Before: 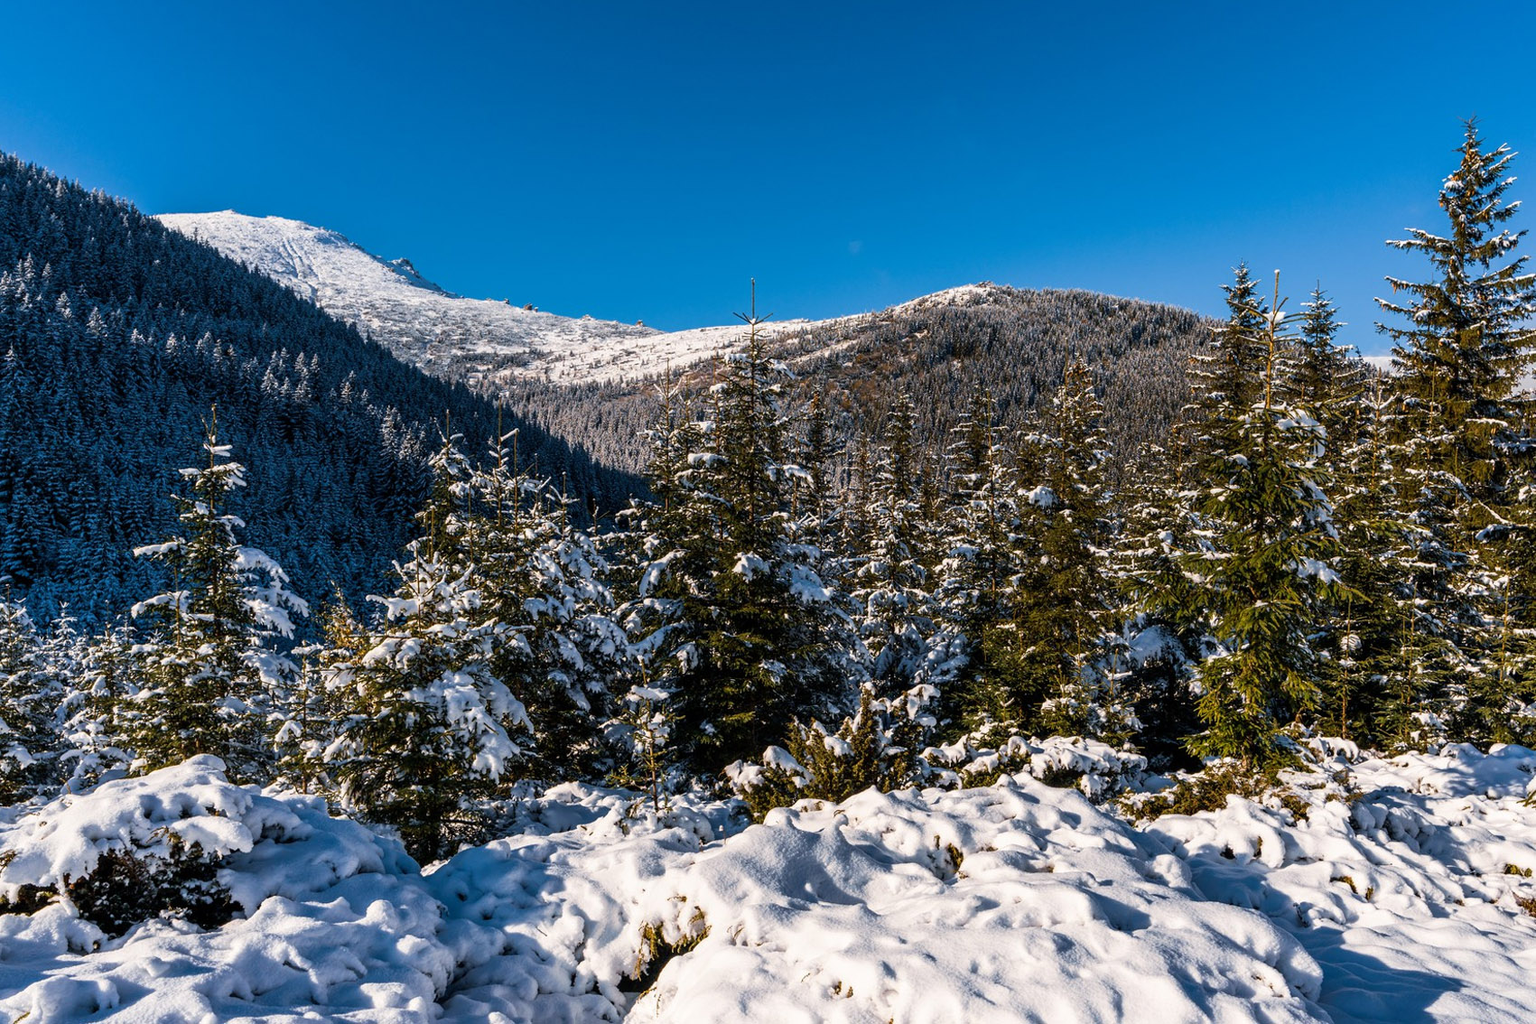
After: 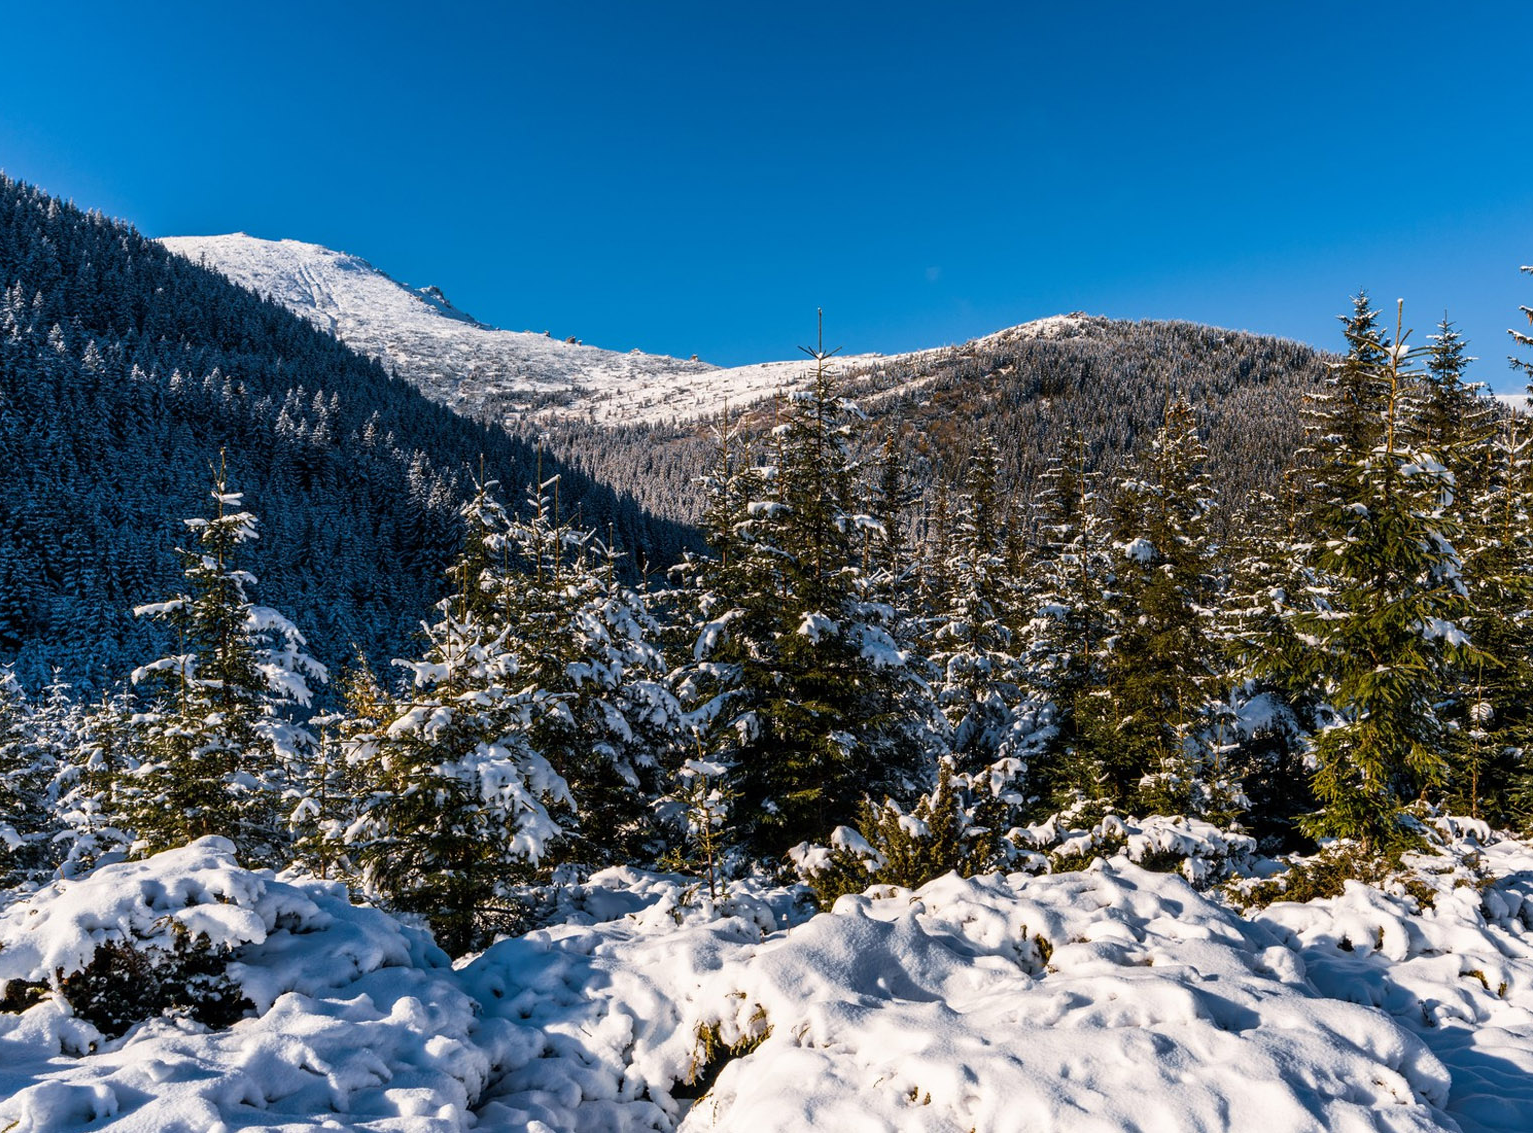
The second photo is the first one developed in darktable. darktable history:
crop and rotate: left 0.862%, right 8.997%
